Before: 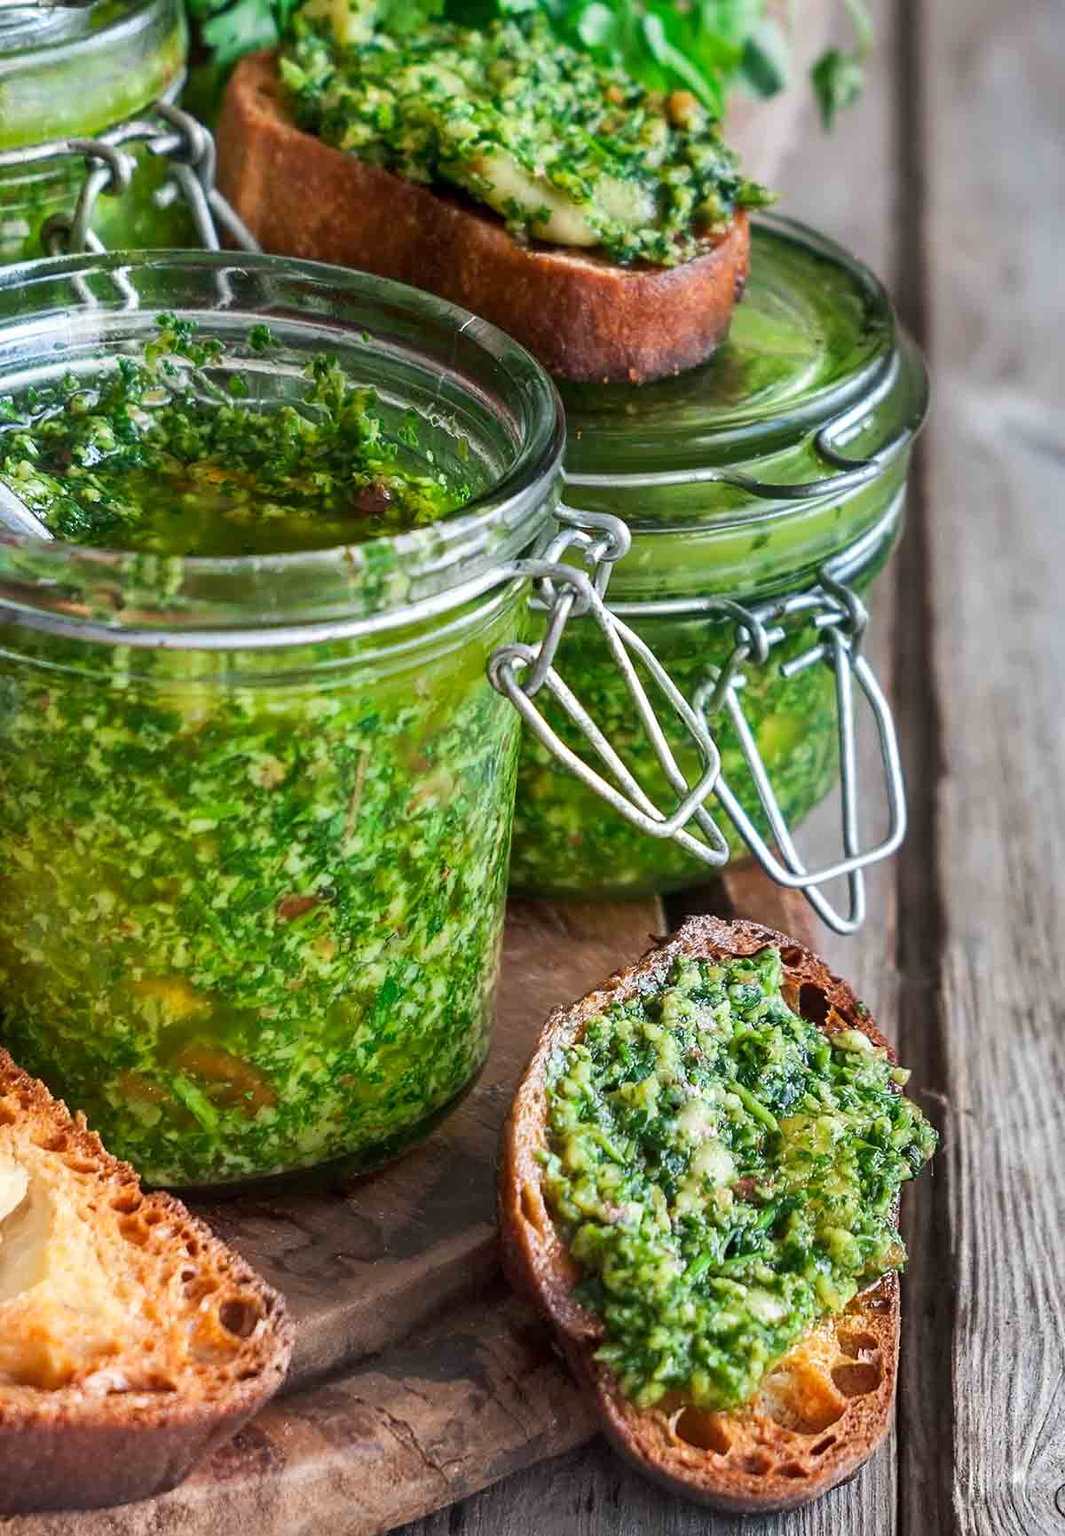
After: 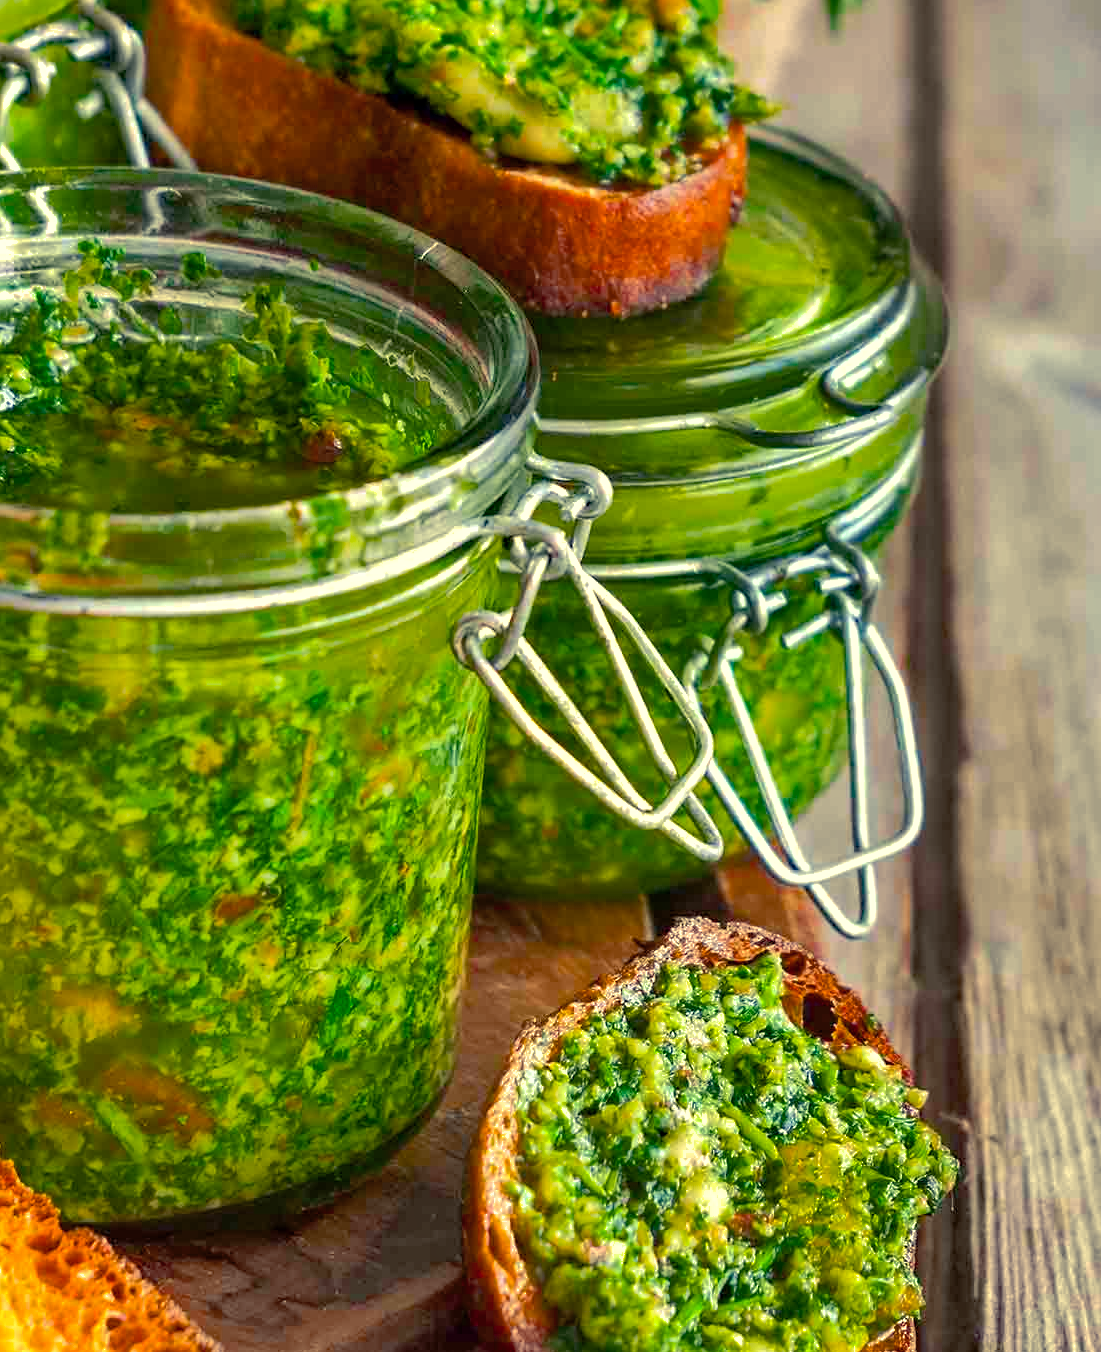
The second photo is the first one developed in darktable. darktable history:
haze removal: adaptive false
crop: left 8.181%, top 6.596%, bottom 15.252%
color balance rgb: highlights gain › chroma 7.927%, highlights gain › hue 84.21°, perceptual saturation grading › global saturation 25.68%, perceptual brilliance grading › global brilliance 19.814%, saturation formula JzAzBz (2021)
shadows and highlights: on, module defaults
